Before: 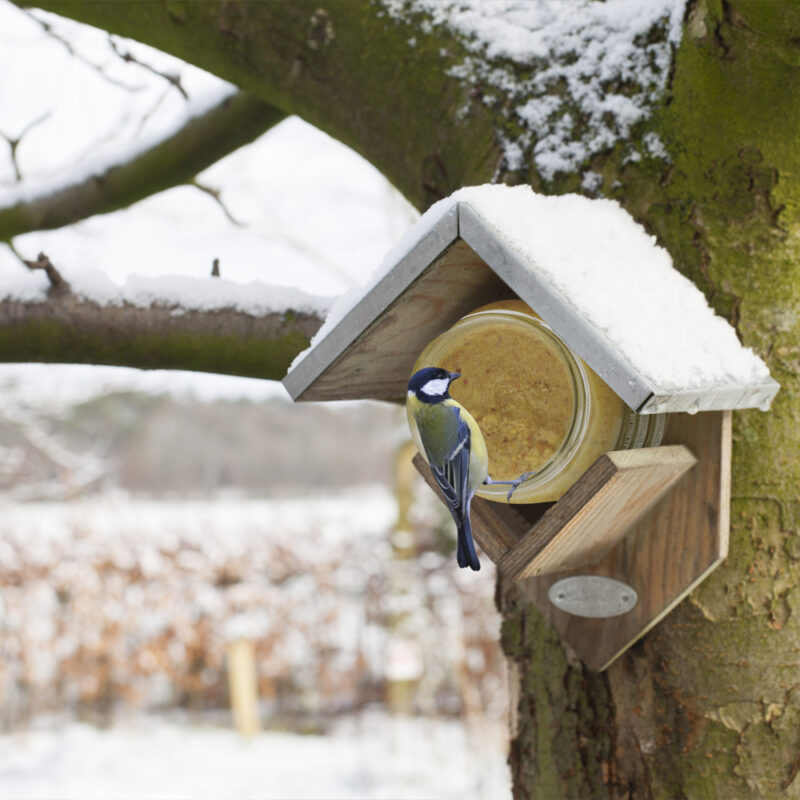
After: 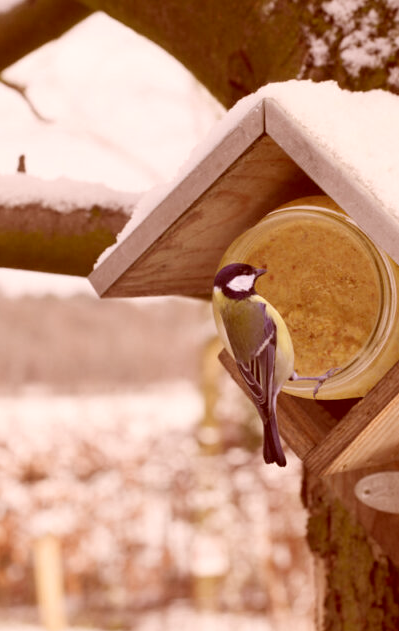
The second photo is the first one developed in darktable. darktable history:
color correction: highlights a* 9.56, highlights b* 8.54, shadows a* 39.53, shadows b* 39.46, saturation 0.823
crop and rotate: angle 0.024°, left 24.287%, top 13.086%, right 25.742%, bottom 7.893%
